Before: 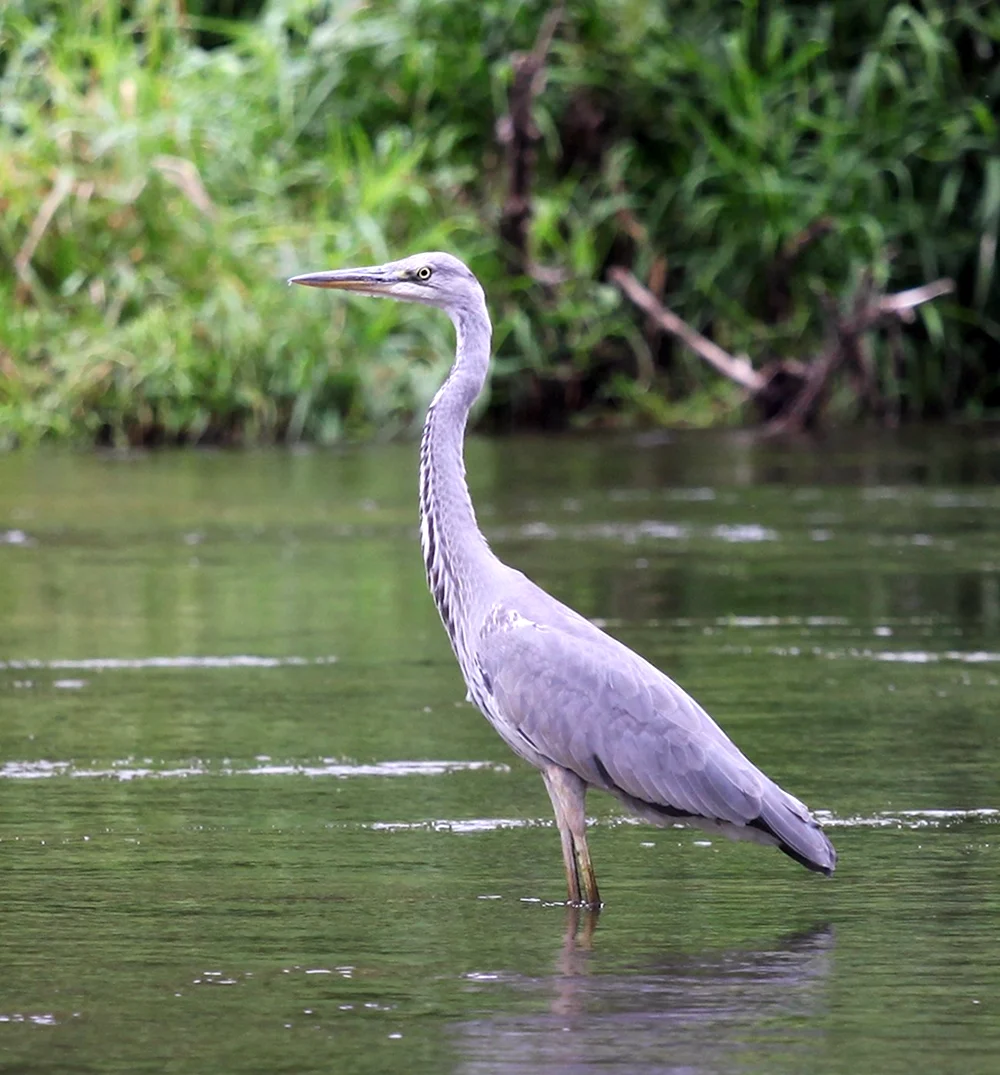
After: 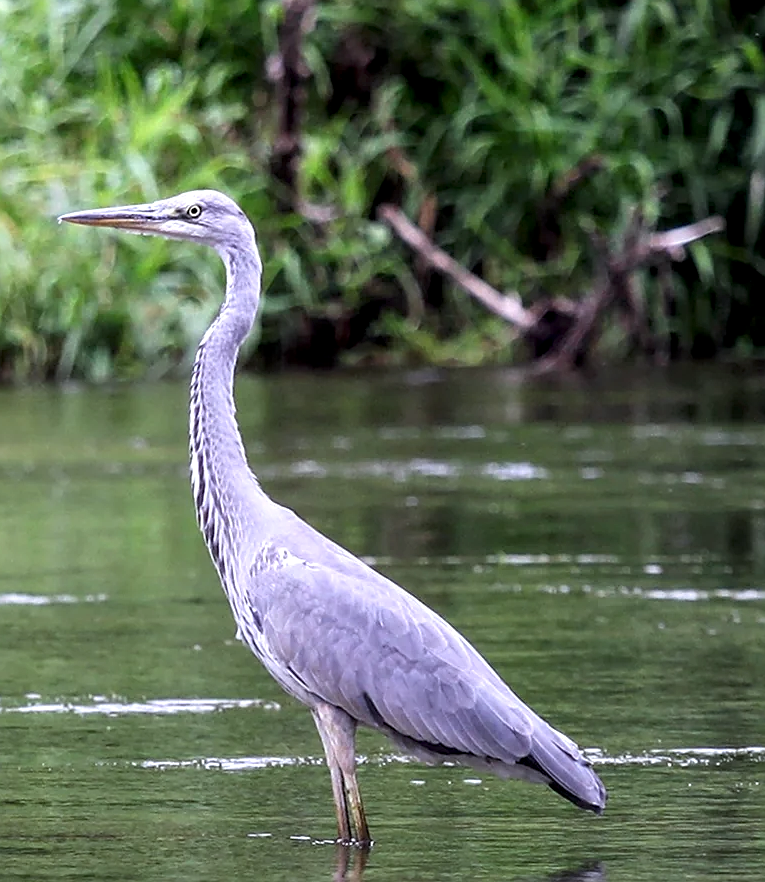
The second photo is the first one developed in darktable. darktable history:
white balance: red 0.976, blue 1.04
sharpen: on, module defaults
local contrast: detail 130%
crop: left 23.095%, top 5.827%, bottom 11.854%
